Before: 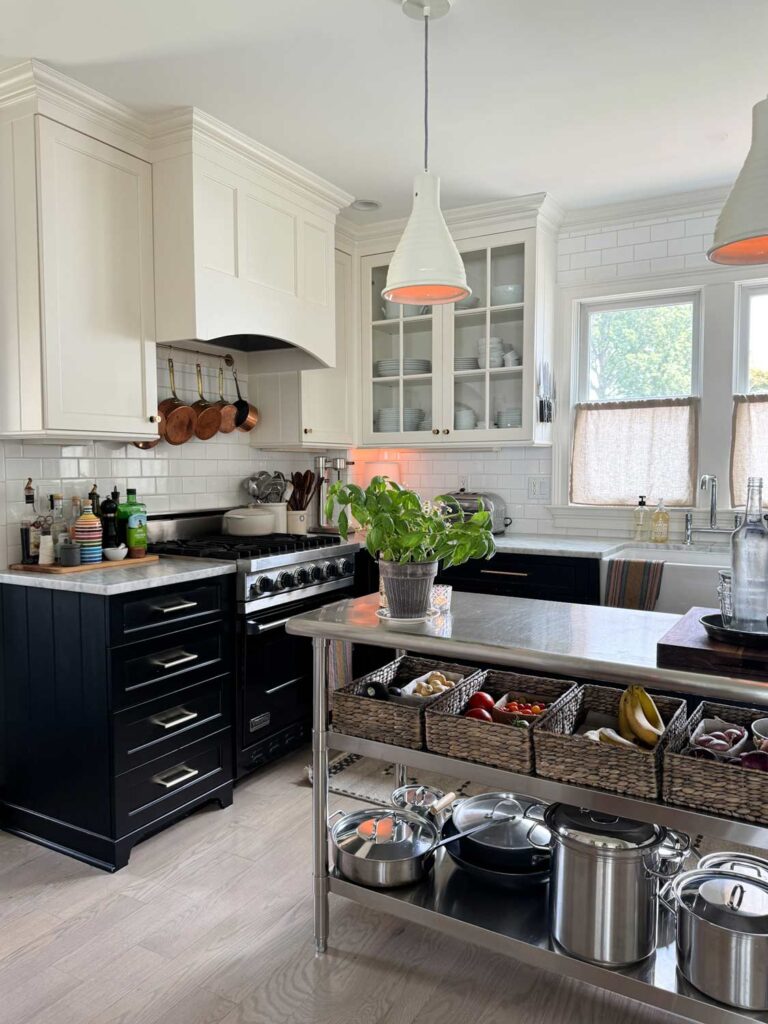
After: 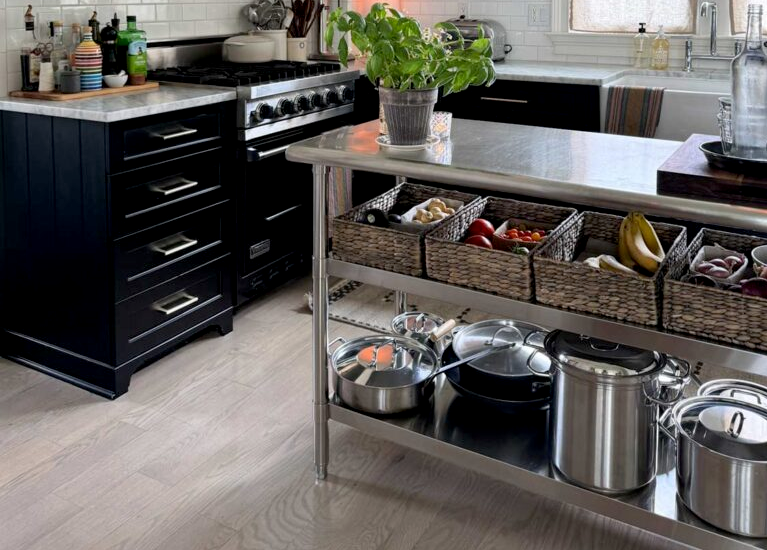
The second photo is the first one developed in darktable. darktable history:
exposure: black level correction 0.004, exposure 0.014 EV, compensate highlight preservation false
crop and rotate: top 46.237%
